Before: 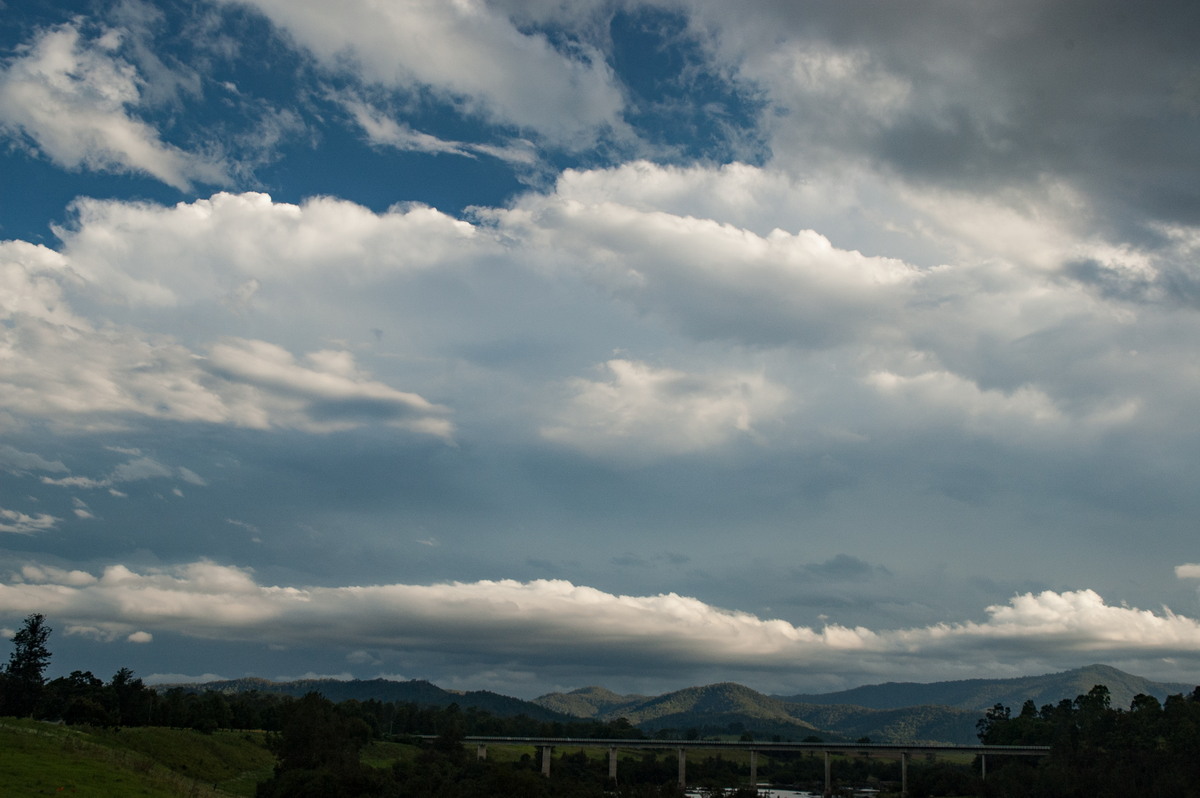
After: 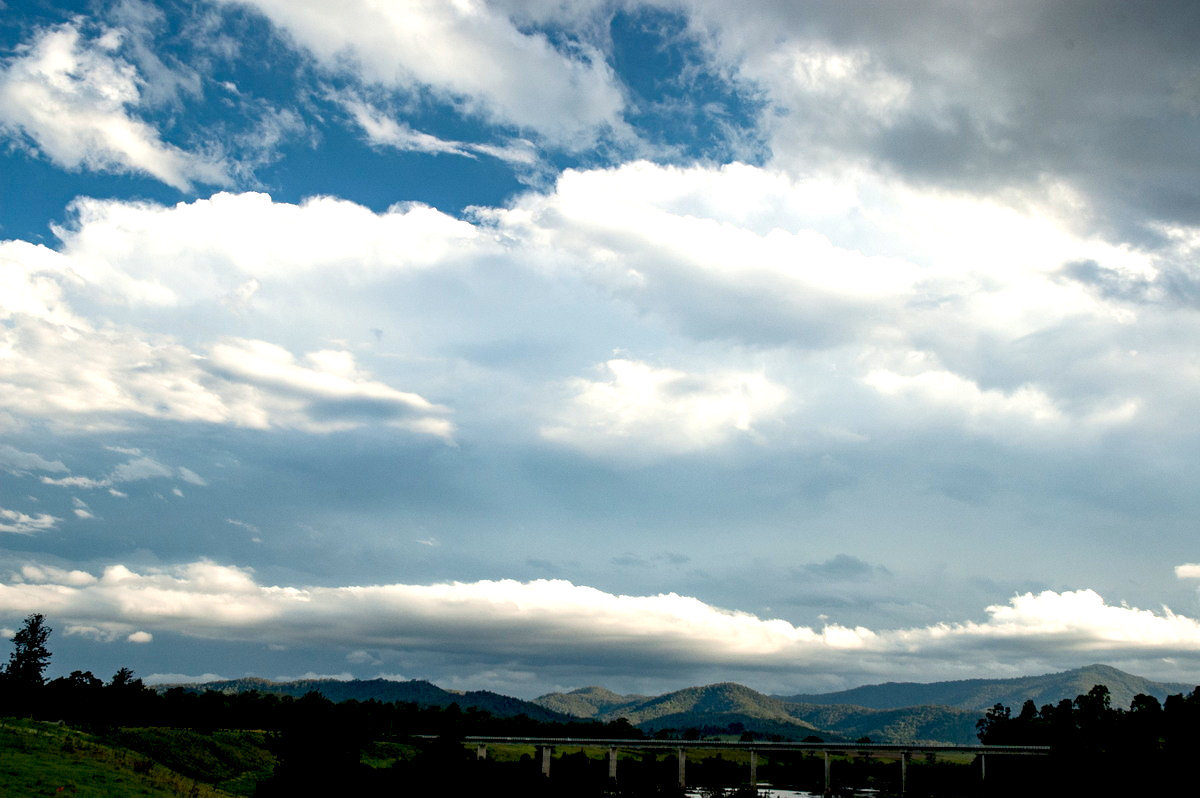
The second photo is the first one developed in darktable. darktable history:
exposure: black level correction 0.011, exposure 1.082 EV, compensate highlight preservation false
